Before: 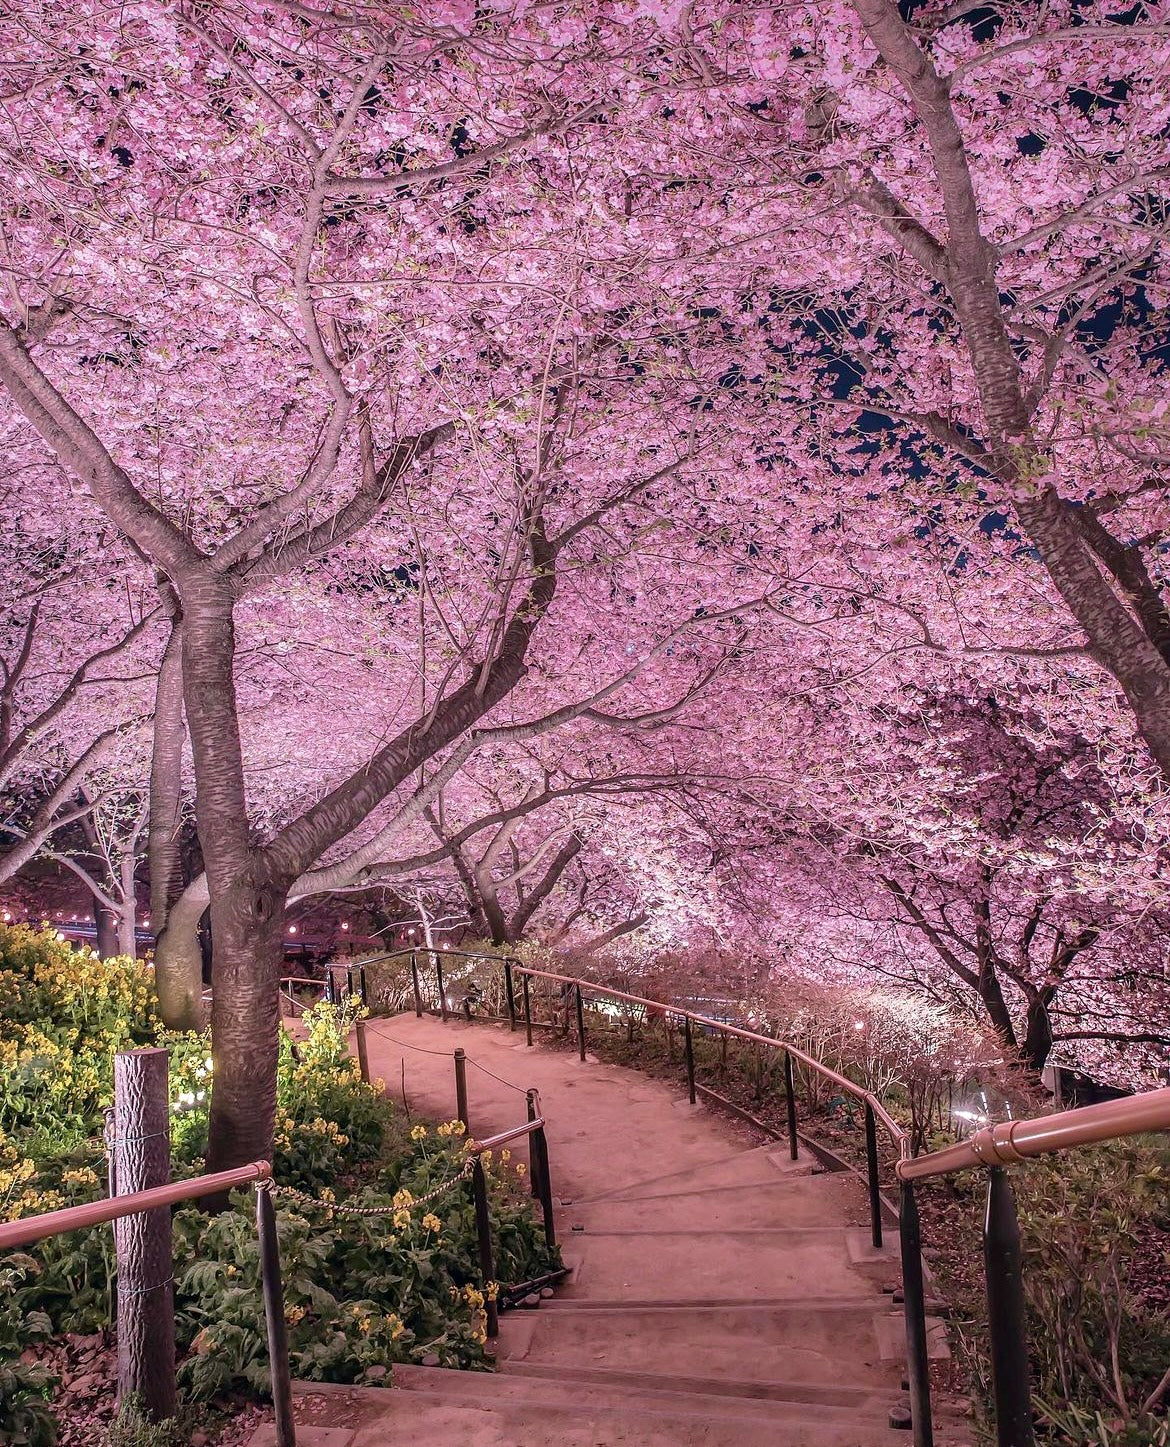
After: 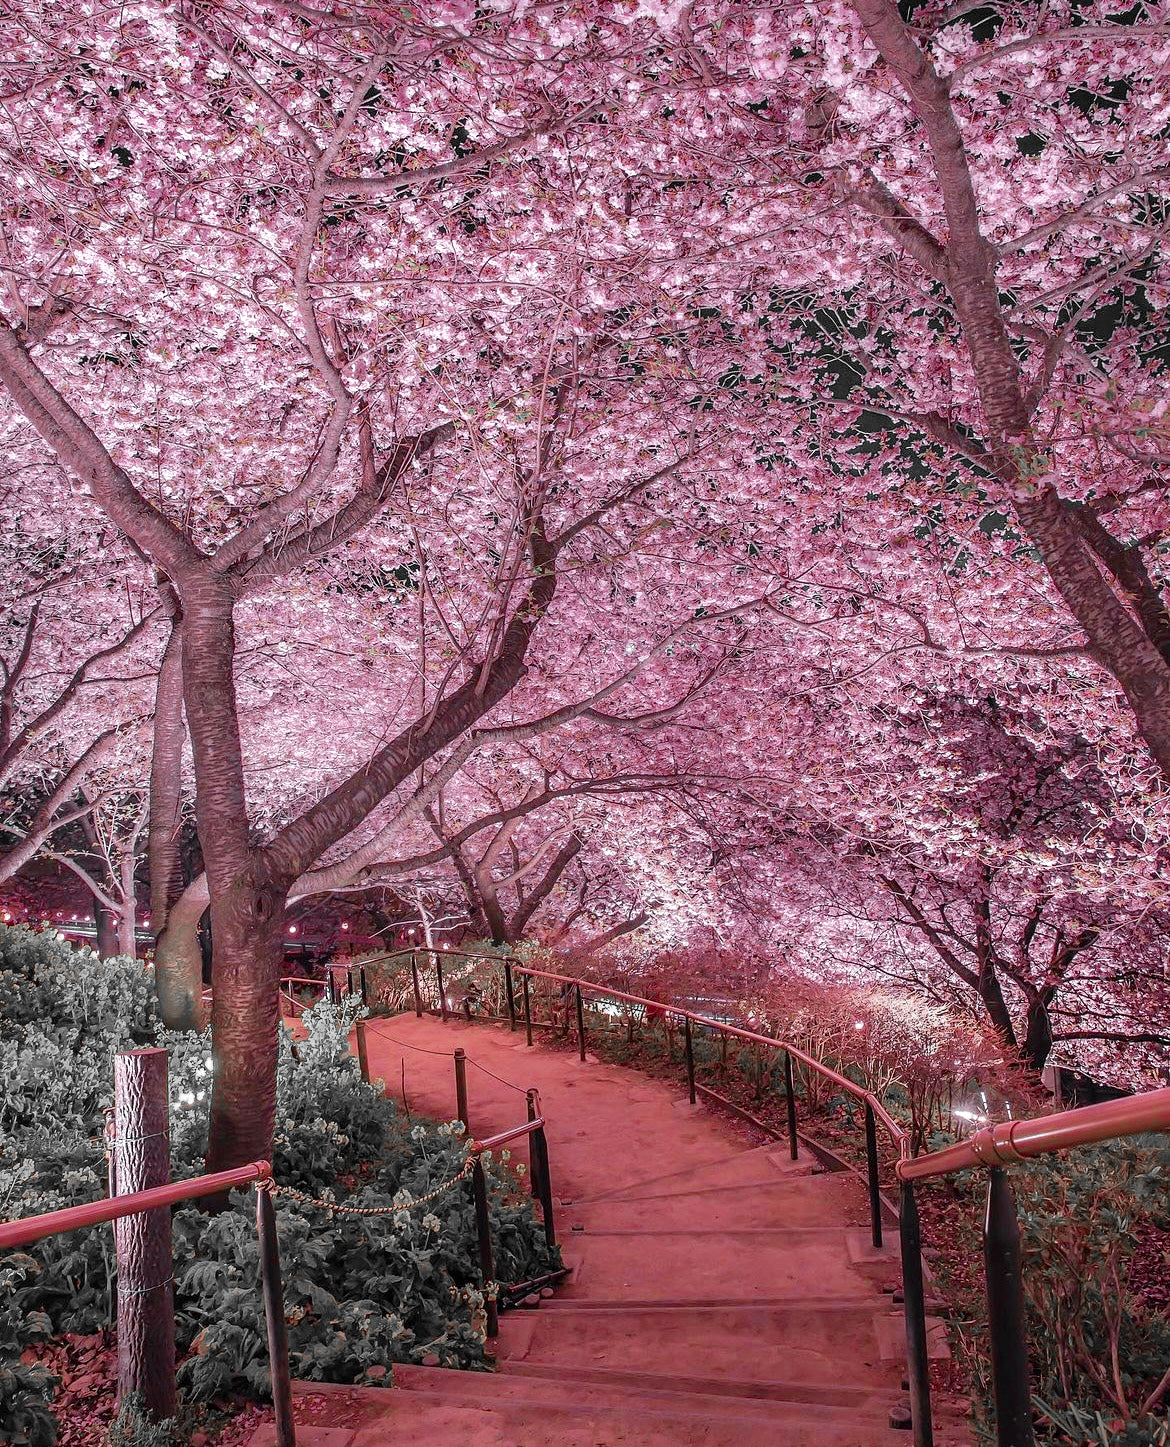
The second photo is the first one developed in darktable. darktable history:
local contrast: mode bilateral grid, contrast 9, coarseness 24, detail 110%, midtone range 0.2
color zones: curves: ch0 [(0, 0.352) (0.143, 0.407) (0.286, 0.386) (0.429, 0.431) (0.571, 0.829) (0.714, 0.853) (0.857, 0.833) (1, 0.352)]; ch1 [(0, 0.604) (0.072, 0.726) (0.096, 0.608) (0.205, 0.007) (0.571, -0.006) (0.839, -0.013) (0.857, -0.012) (1, 0.604)]
